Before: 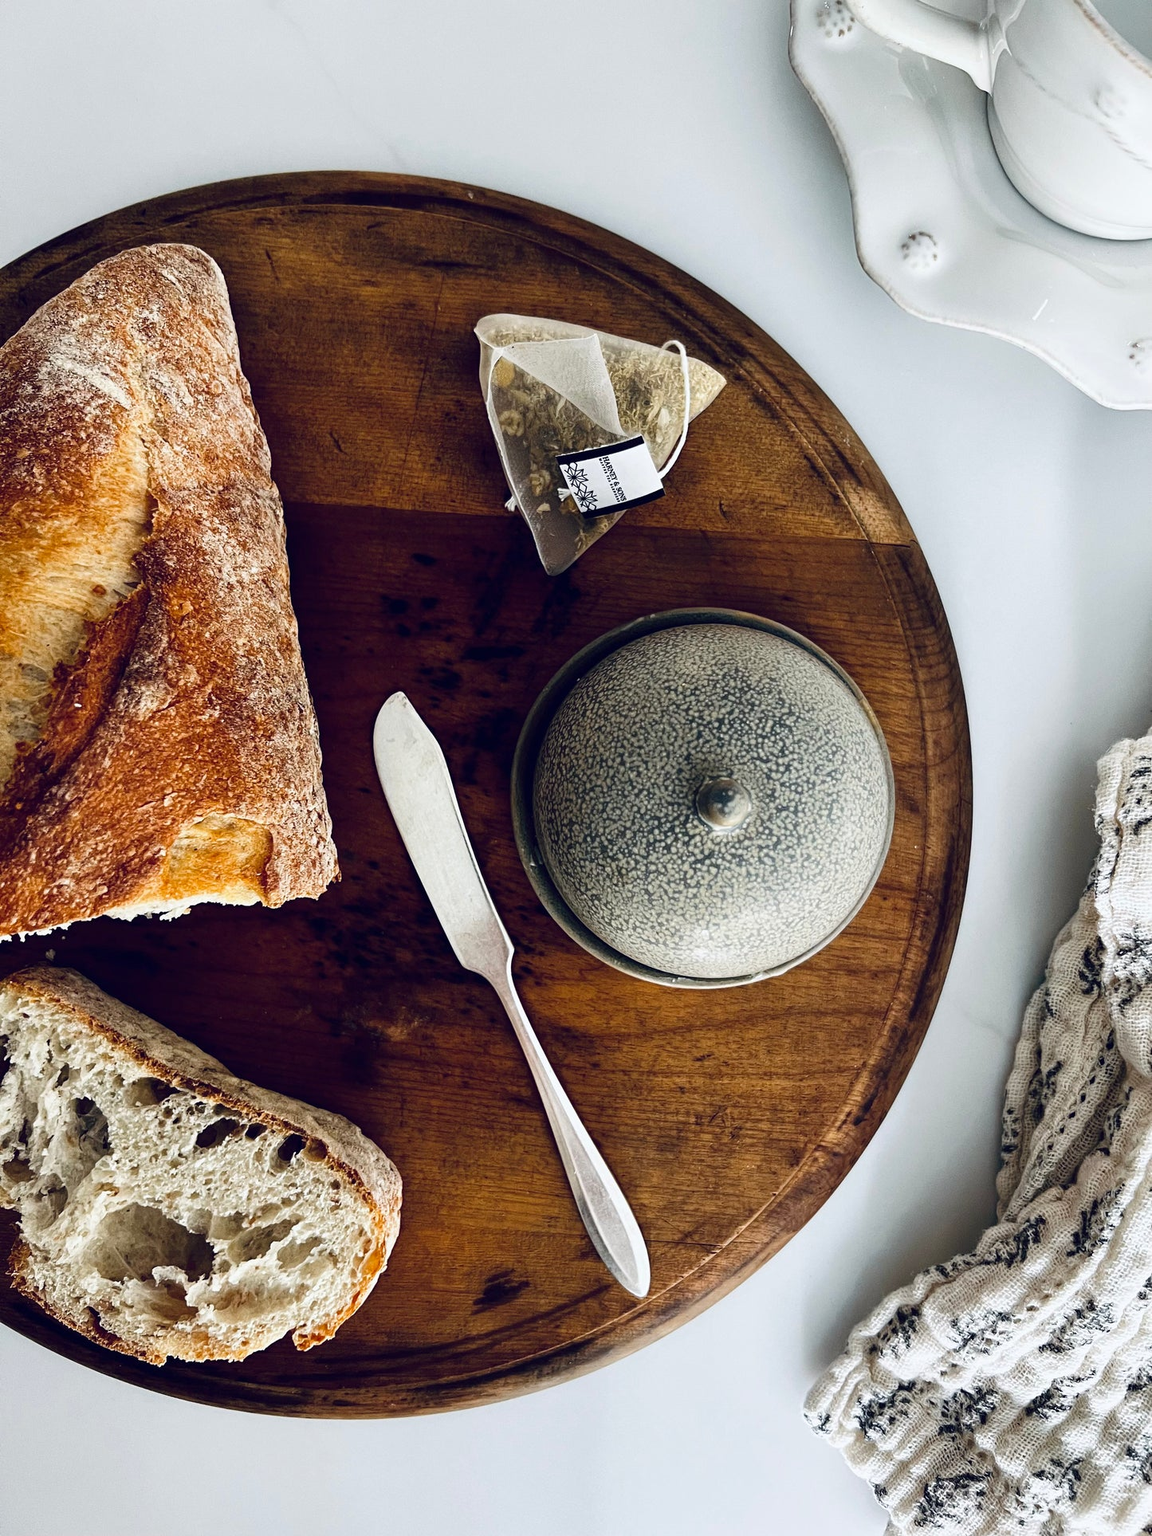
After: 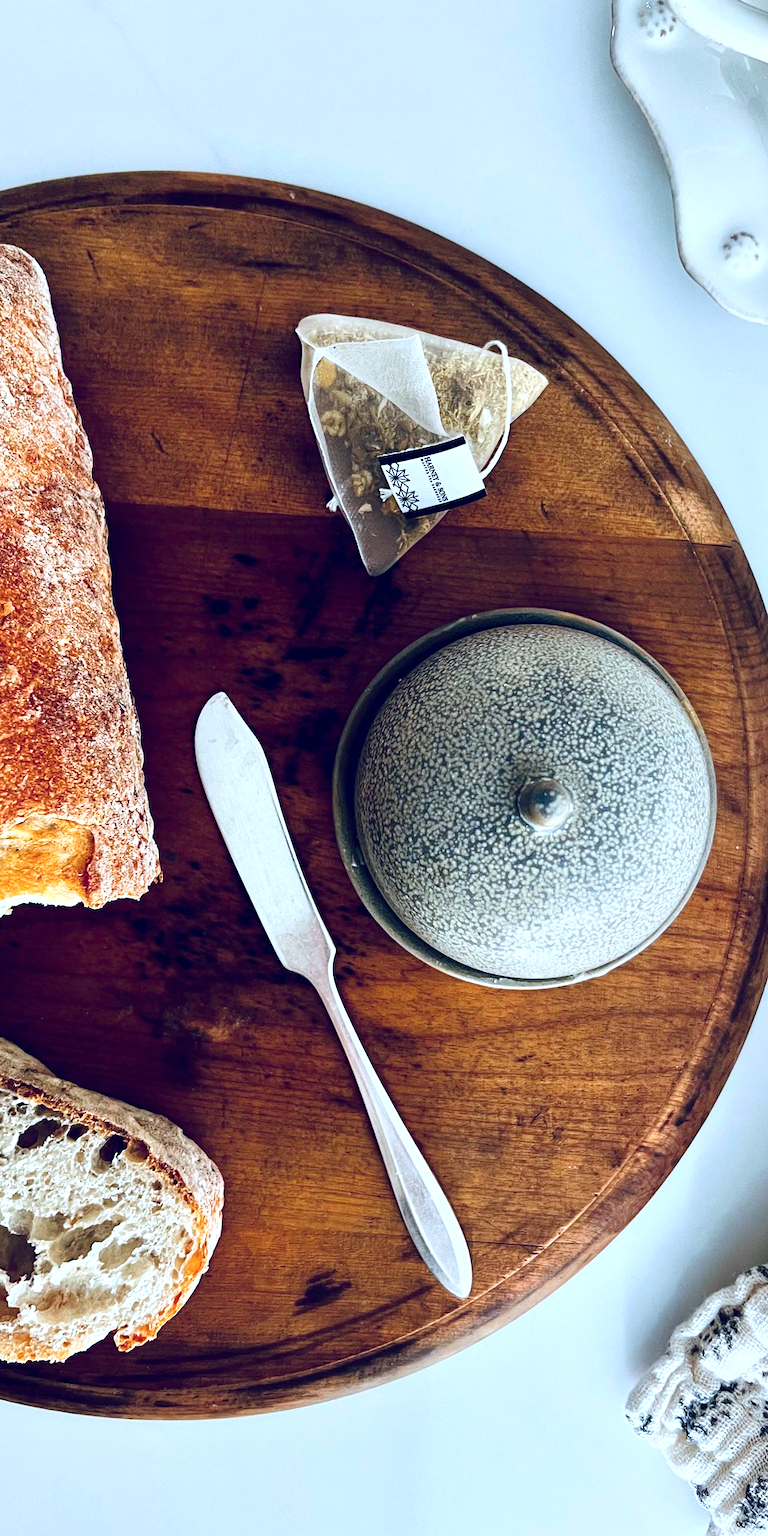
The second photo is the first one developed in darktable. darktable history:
color calibration: output R [0.972, 0.068, -0.094, 0], output G [-0.178, 1.216, -0.086, 0], output B [0.095, -0.136, 0.98, 0], illuminant custom, x 0.371, y 0.381, temperature 4283.16 K
tone equalizer: -8 EV -0.002 EV, -7 EV 0.005 EV, -6 EV -0.009 EV, -5 EV 0.011 EV, -4 EV -0.012 EV, -3 EV 0.007 EV, -2 EV -0.062 EV, -1 EV -0.293 EV, +0 EV -0.582 EV, smoothing diameter 2%, edges refinement/feathering 20, mask exposure compensation -1.57 EV, filter diffusion 5
exposure: black level correction 0, exposure 0.7 EV, compensate exposure bias true, compensate highlight preservation false
crop and rotate: left 15.546%, right 17.787%
